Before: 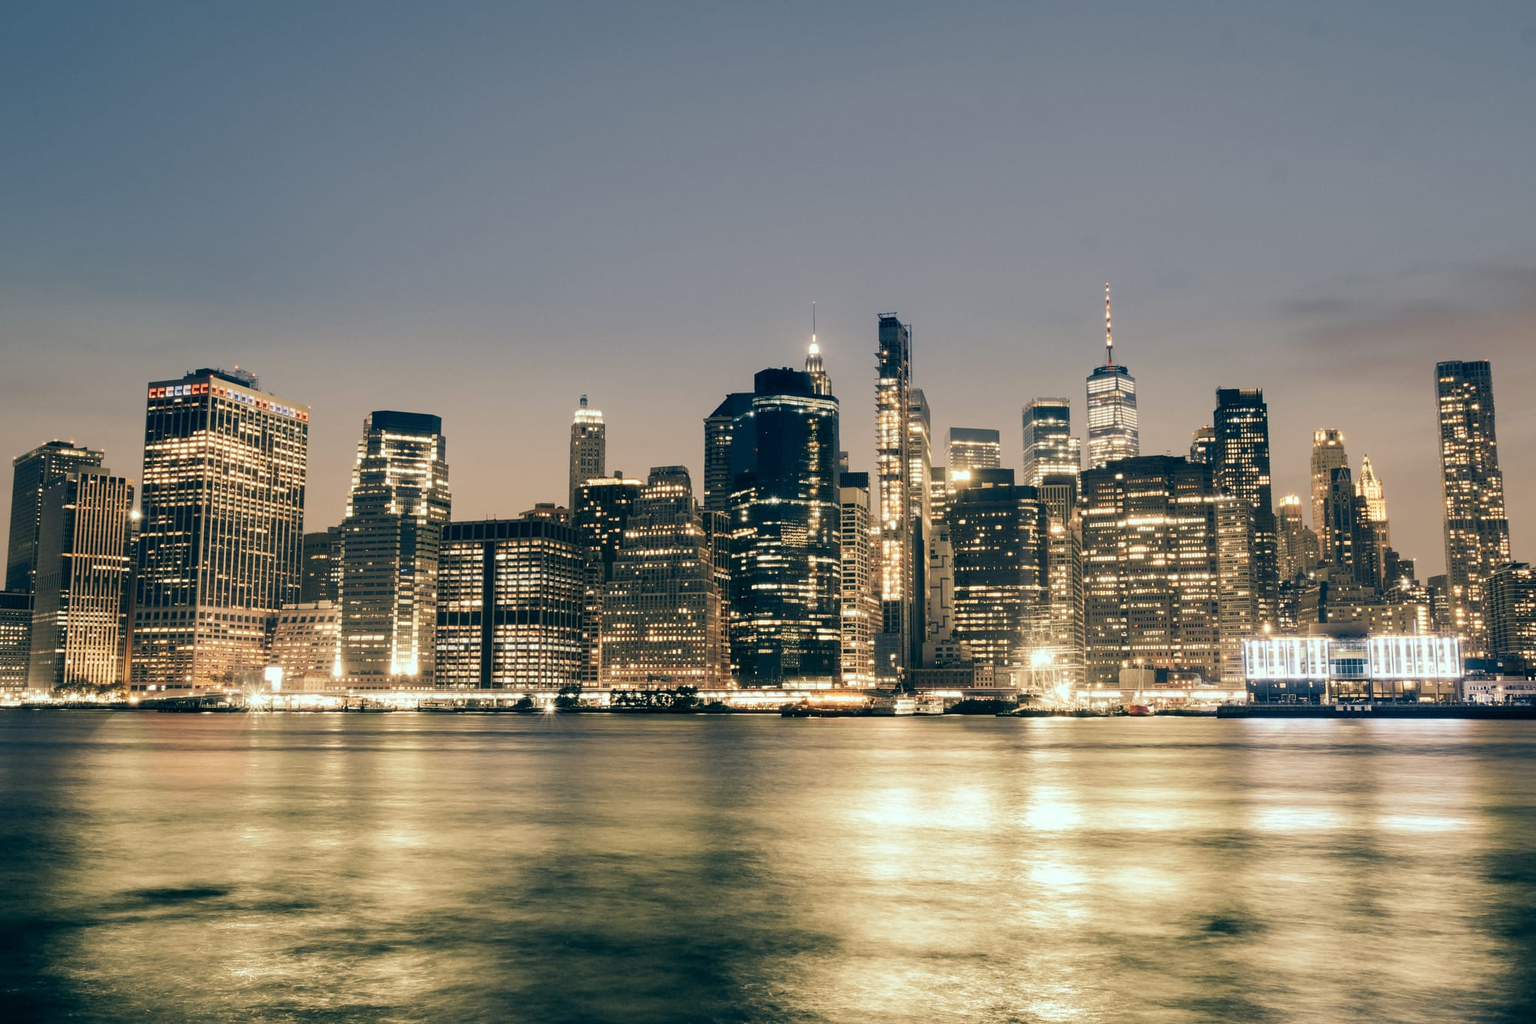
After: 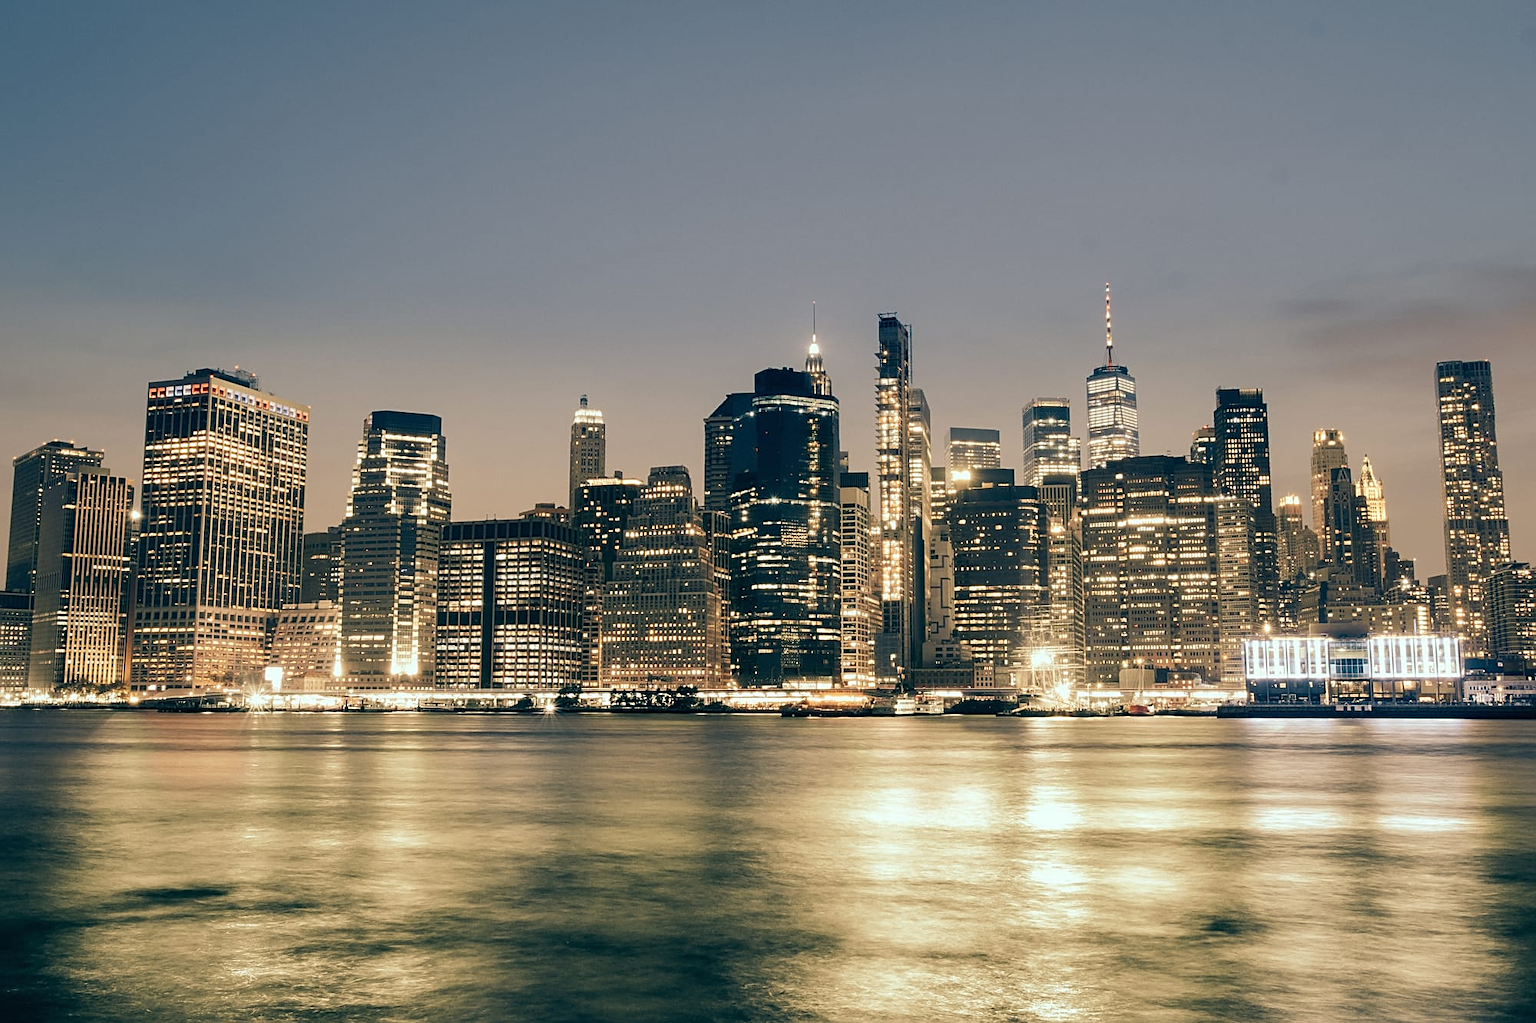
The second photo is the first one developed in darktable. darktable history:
shadows and highlights: shadows 25, highlights -25
sharpen: on, module defaults
